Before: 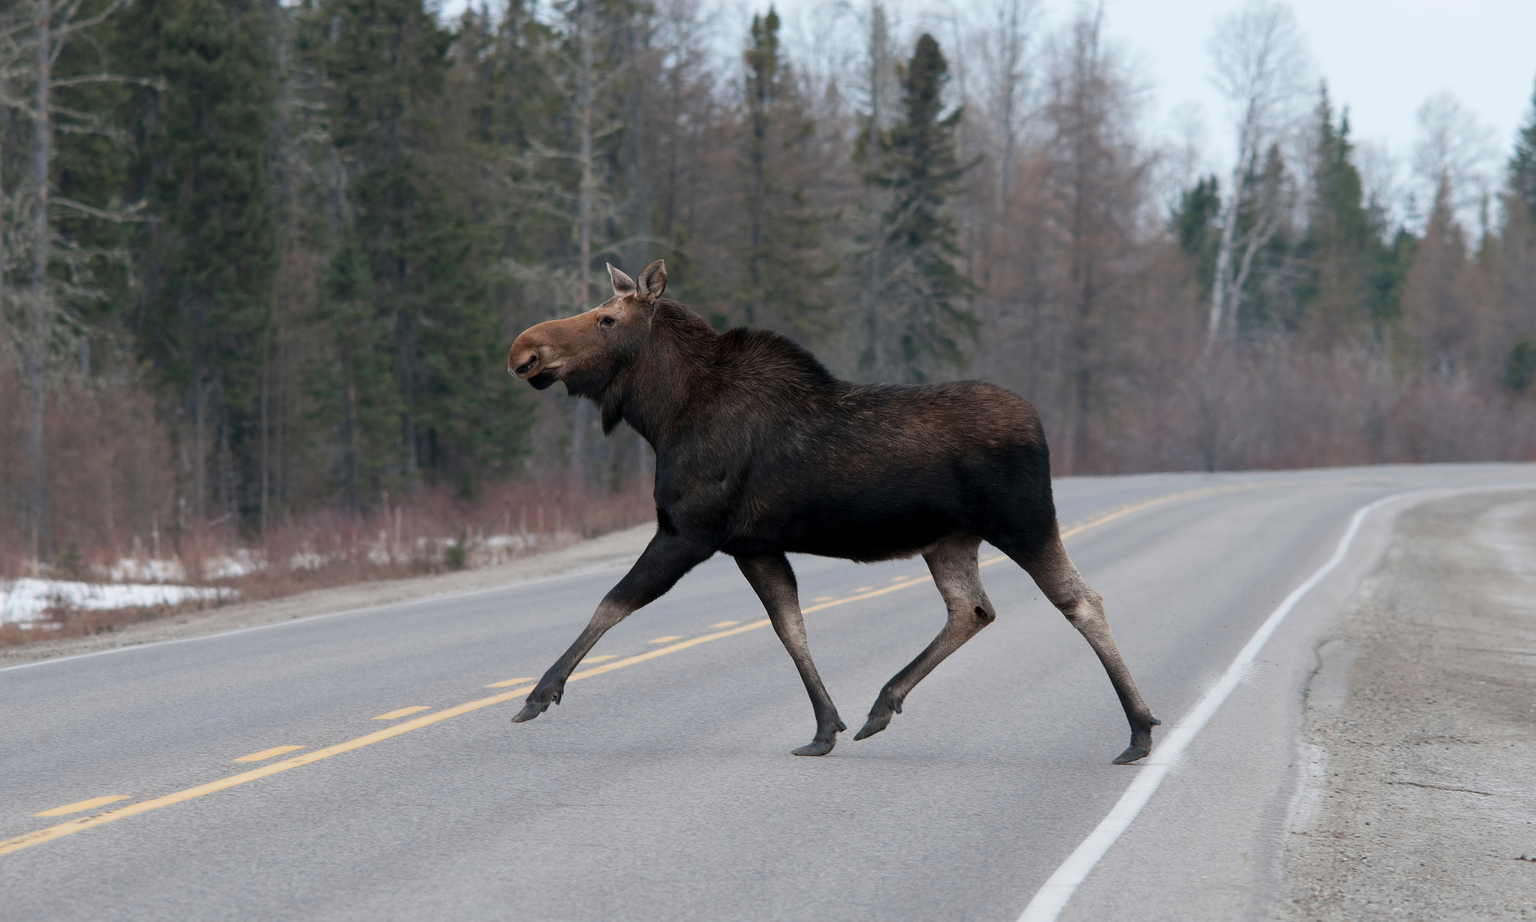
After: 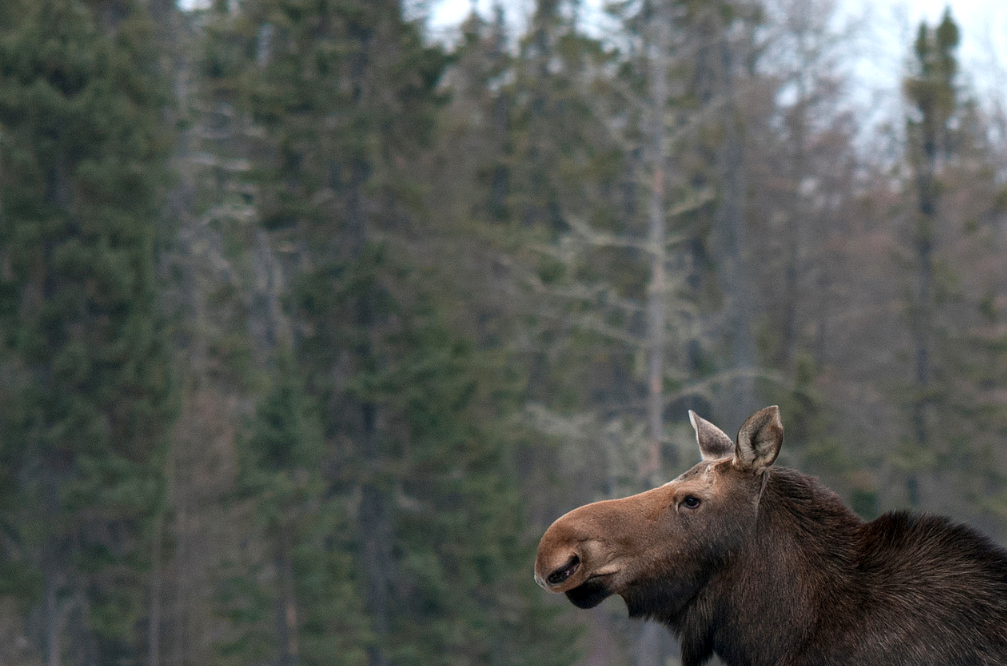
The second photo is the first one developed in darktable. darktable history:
exposure: black level correction 0.001, exposure 0.5 EV, compensate exposure bias true, compensate highlight preservation false
base curve: curves: ch0 [(0, 0) (0.303, 0.277) (1, 1)]
crop and rotate: left 10.817%, top 0.062%, right 47.194%, bottom 53.626%
